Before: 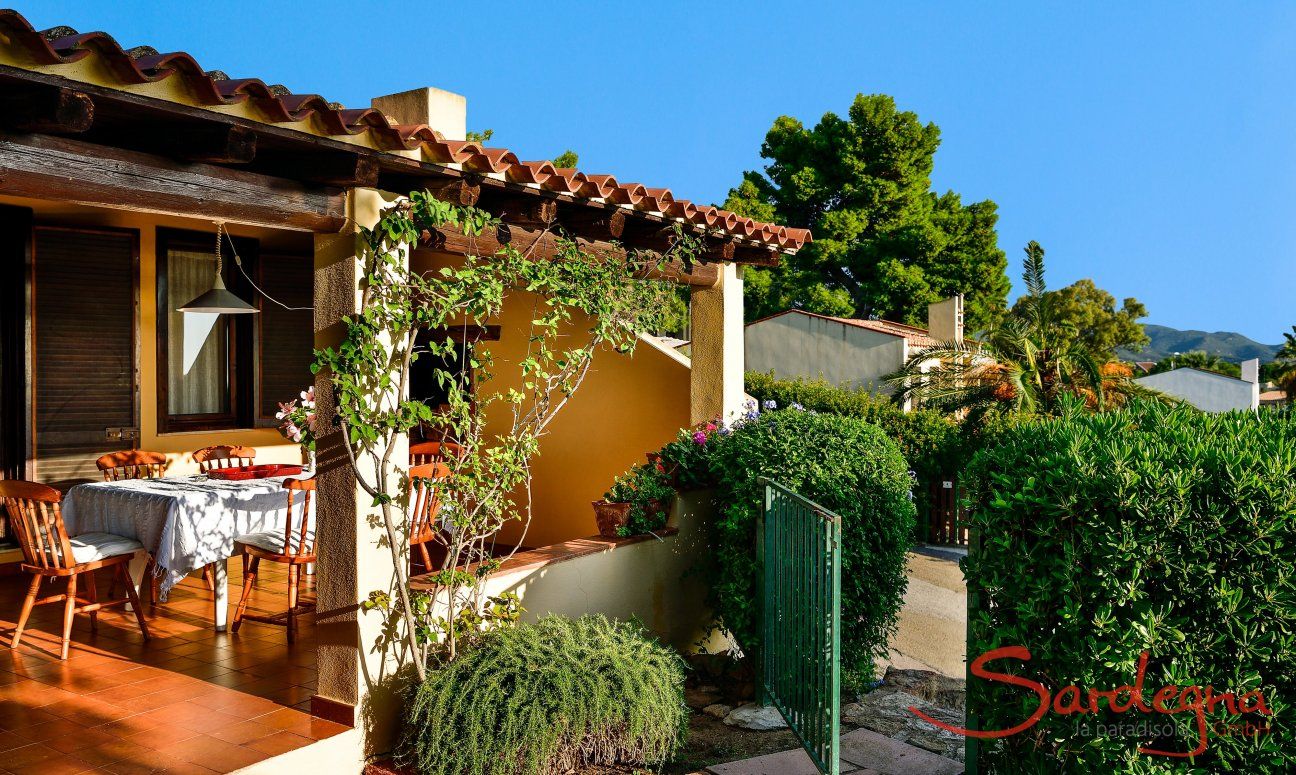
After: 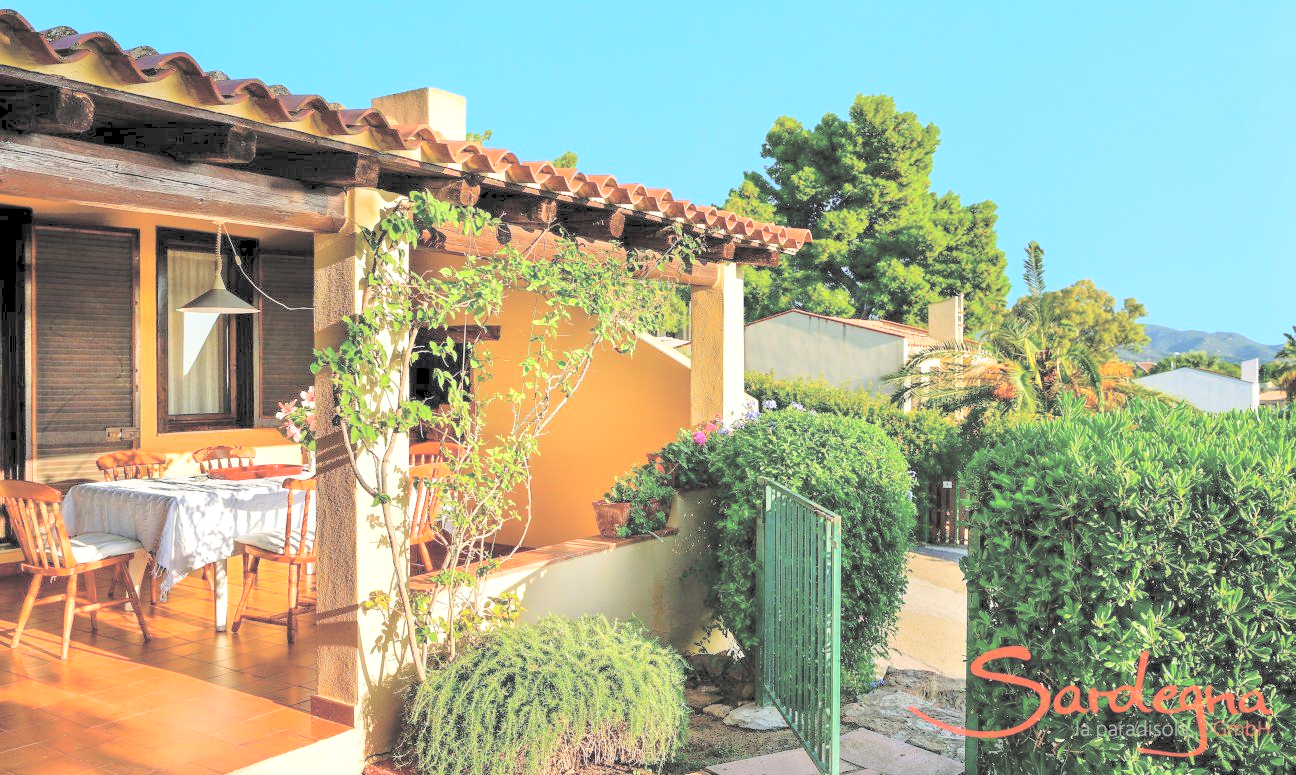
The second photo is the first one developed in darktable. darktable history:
contrast brightness saturation: brightness 0.994
exposure: exposure 0.154 EV, compensate highlight preservation false
